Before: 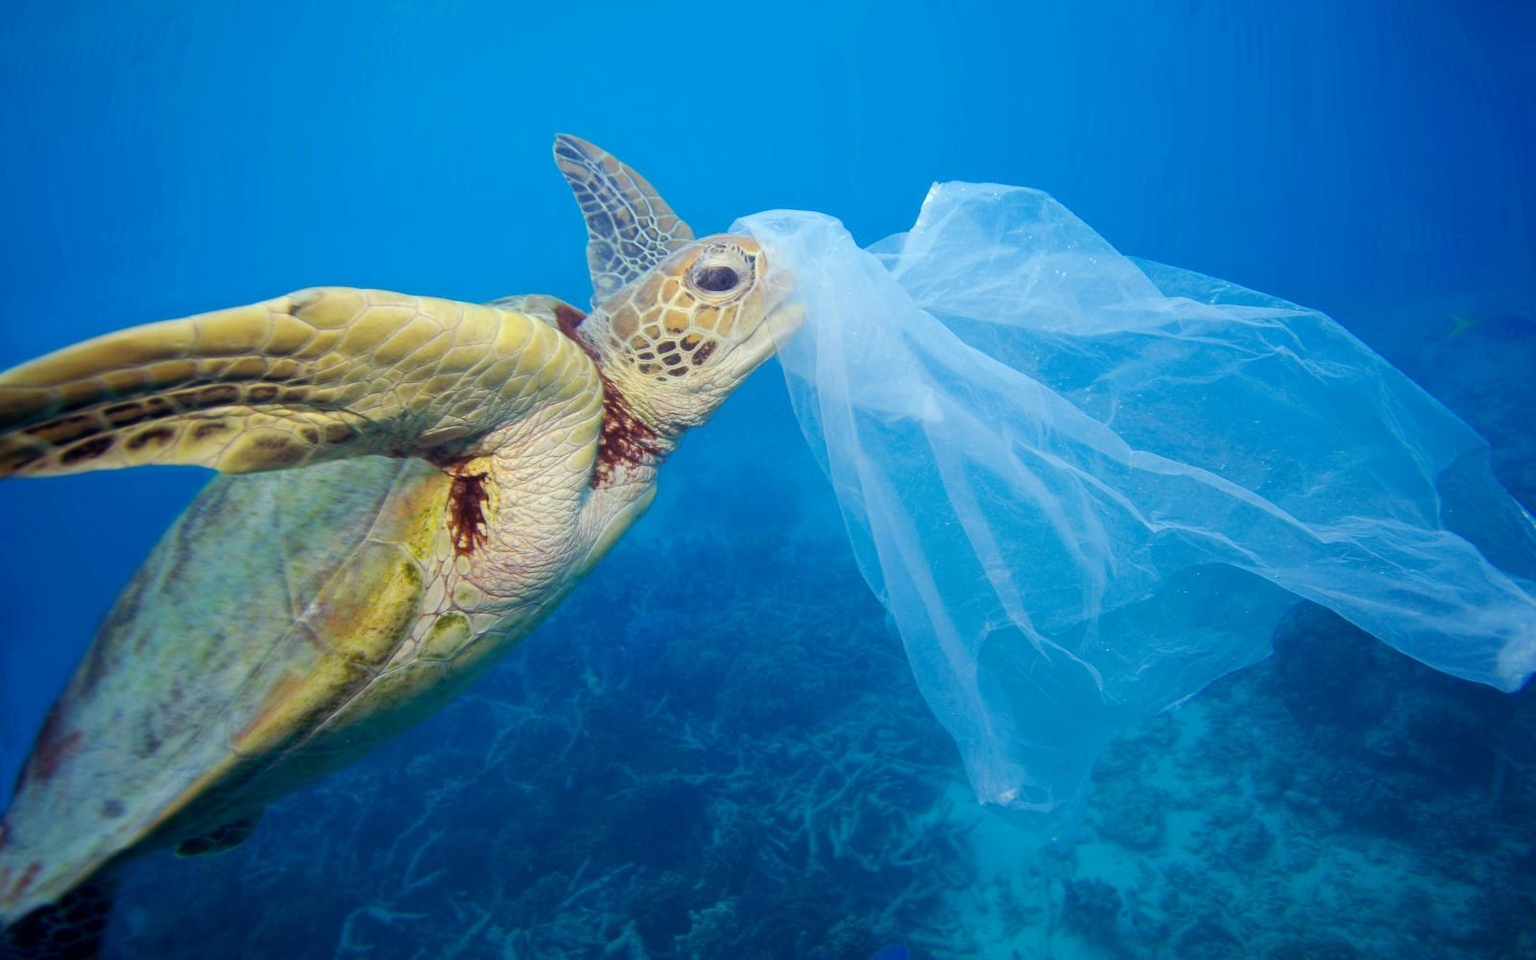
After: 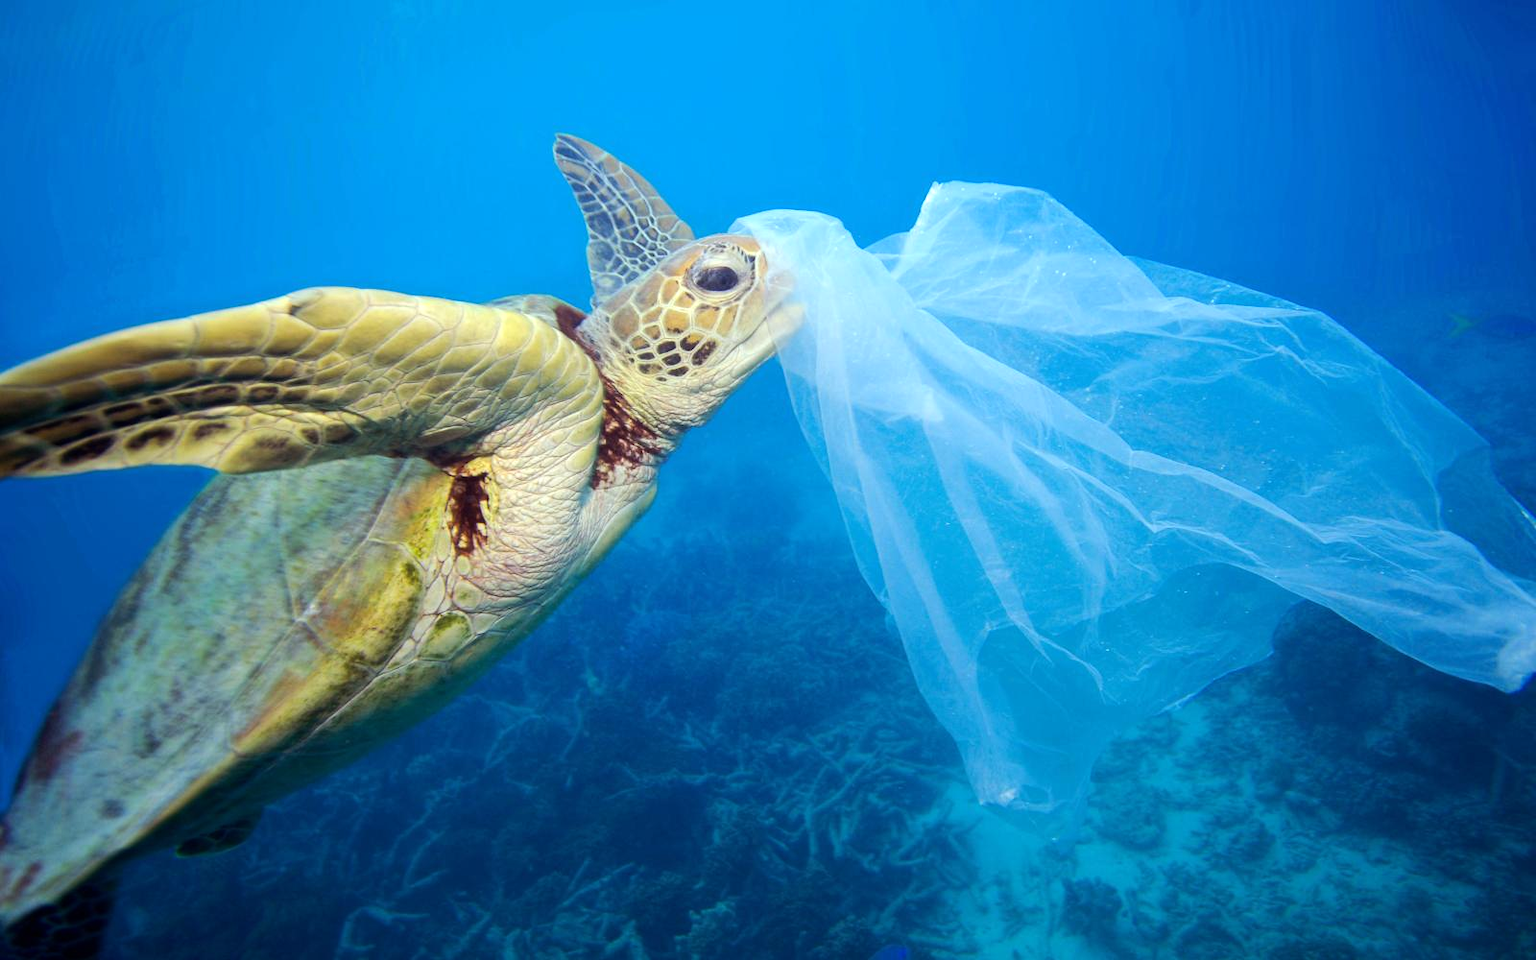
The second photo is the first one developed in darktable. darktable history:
tone equalizer: -8 EV -0.417 EV, -7 EV -0.389 EV, -6 EV -0.333 EV, -5 EV -0.222 EV, -3 EV 0.222 EV, -2 EV 0.333 EV, -1 EV 0.389 EV, +0 EV 0.417 EV, edges refinement/feathering 500, mask exposure compensation -1.57 EV, preserve details no
white balance: red 0.978, blue 0.999
